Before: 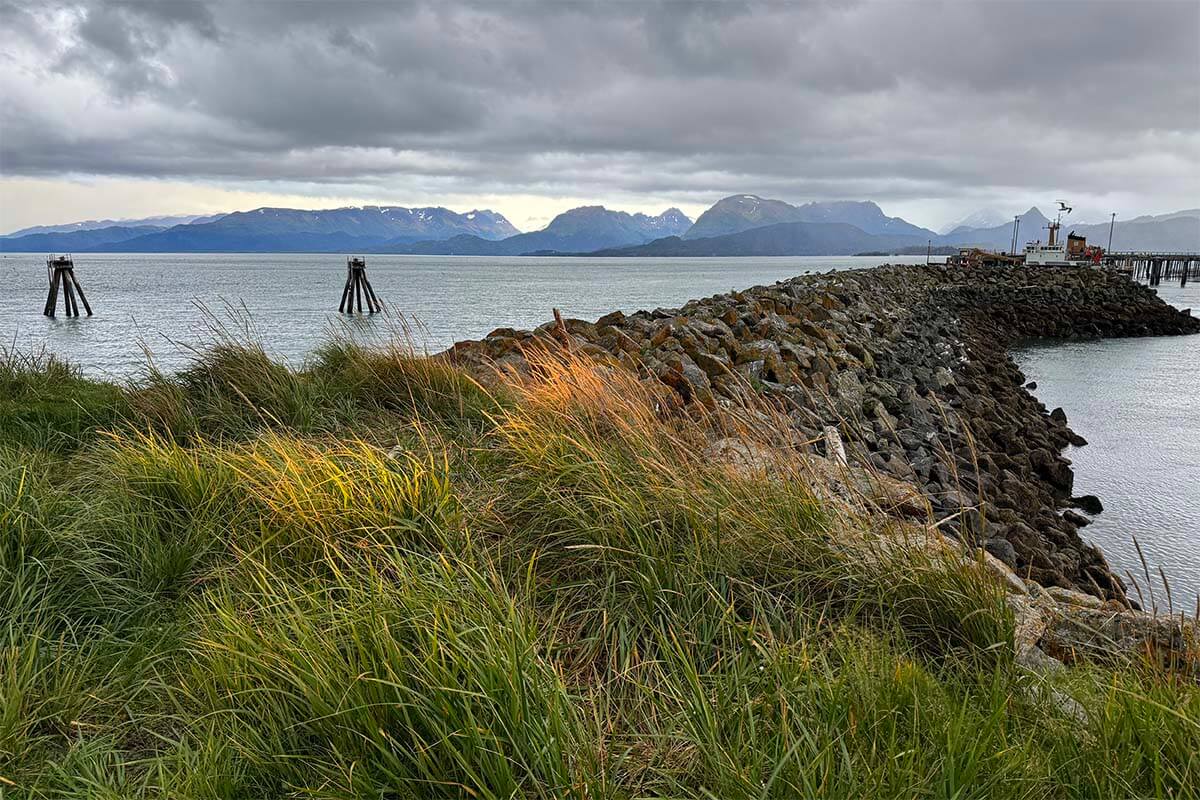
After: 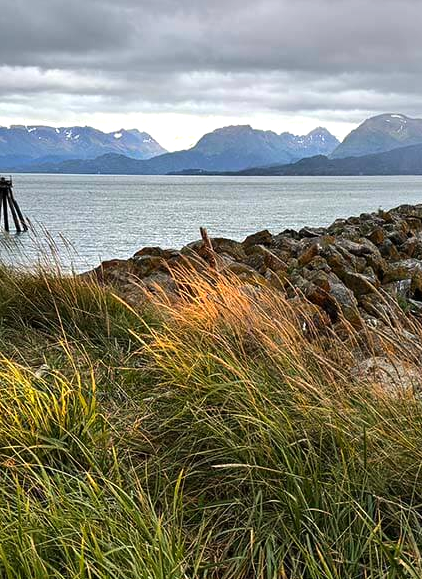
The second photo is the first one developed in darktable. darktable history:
tone equalizer: -8 EV -0.417 EV, -7 EV -0.389 EV, -6 EV -0.333 EV, -5 EV -0.222 EV, -3 EV 0.222 EV, -2 EV 0.333 EV, -1 EV 0.389 EV, +0 EV 0.417 EV, edges refinement/feathering 500, mask exposure compensation -1.57 EV, preserve details no
crop and rotate: left 29.476%, top 10.214%, right 35.32%, bottom 17.333%
